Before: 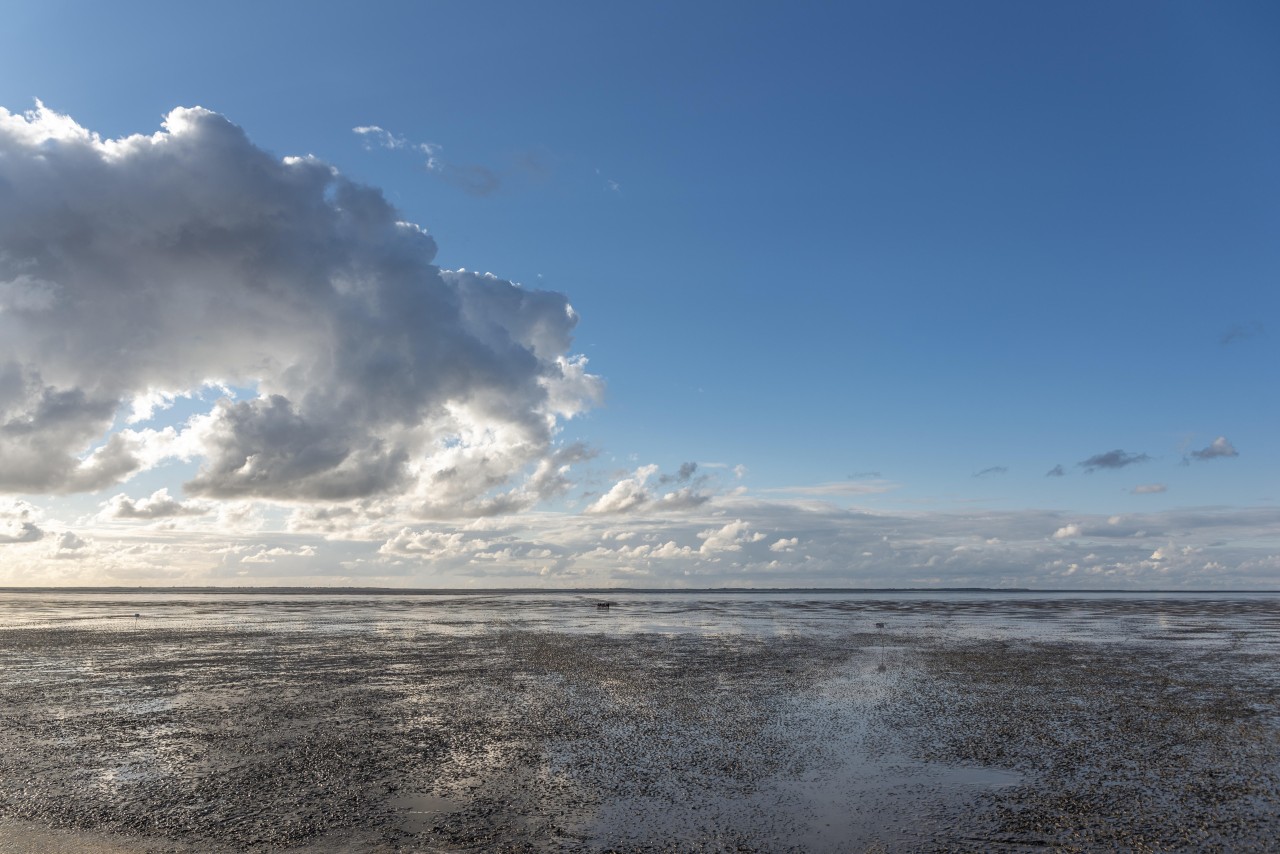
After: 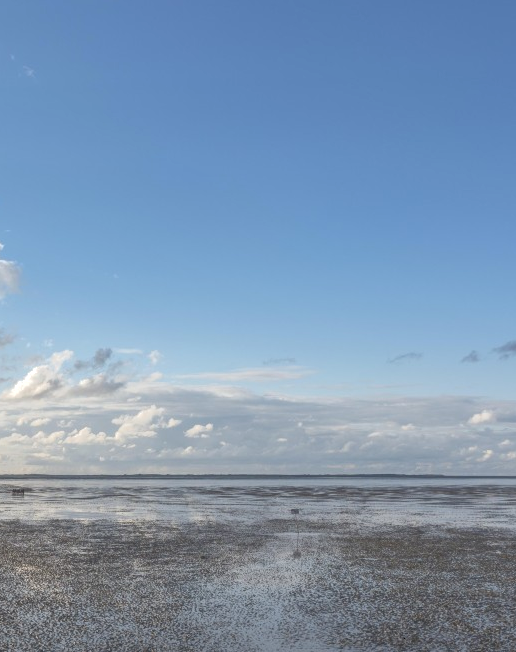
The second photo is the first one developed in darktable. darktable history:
local contrast: detail 130%
crop: left 45.706%, top 13.442%, right 13.924%, bottom 10.128%
tone curve: curves: ch0 [(0, 0) (0.003, 0.298) (0.011, 0.298) (0.025, 0.298) (0.044, 0.3) (0.069, 0.302) (0.1, 0.312) (0.136, 0.329) (0.177, 0.354) (0.224, 0.376) (0.277, 0.408) (0.335, 0.453) (0.399, 0.503) (0.468, 0.562) (0.543, 0.623) (0.623, 0.686) (0.709, 0.754) (0.801, 0.825) (0.898, 0.873) (1, 1)], color space Lab, independent channels, preserve colors none
